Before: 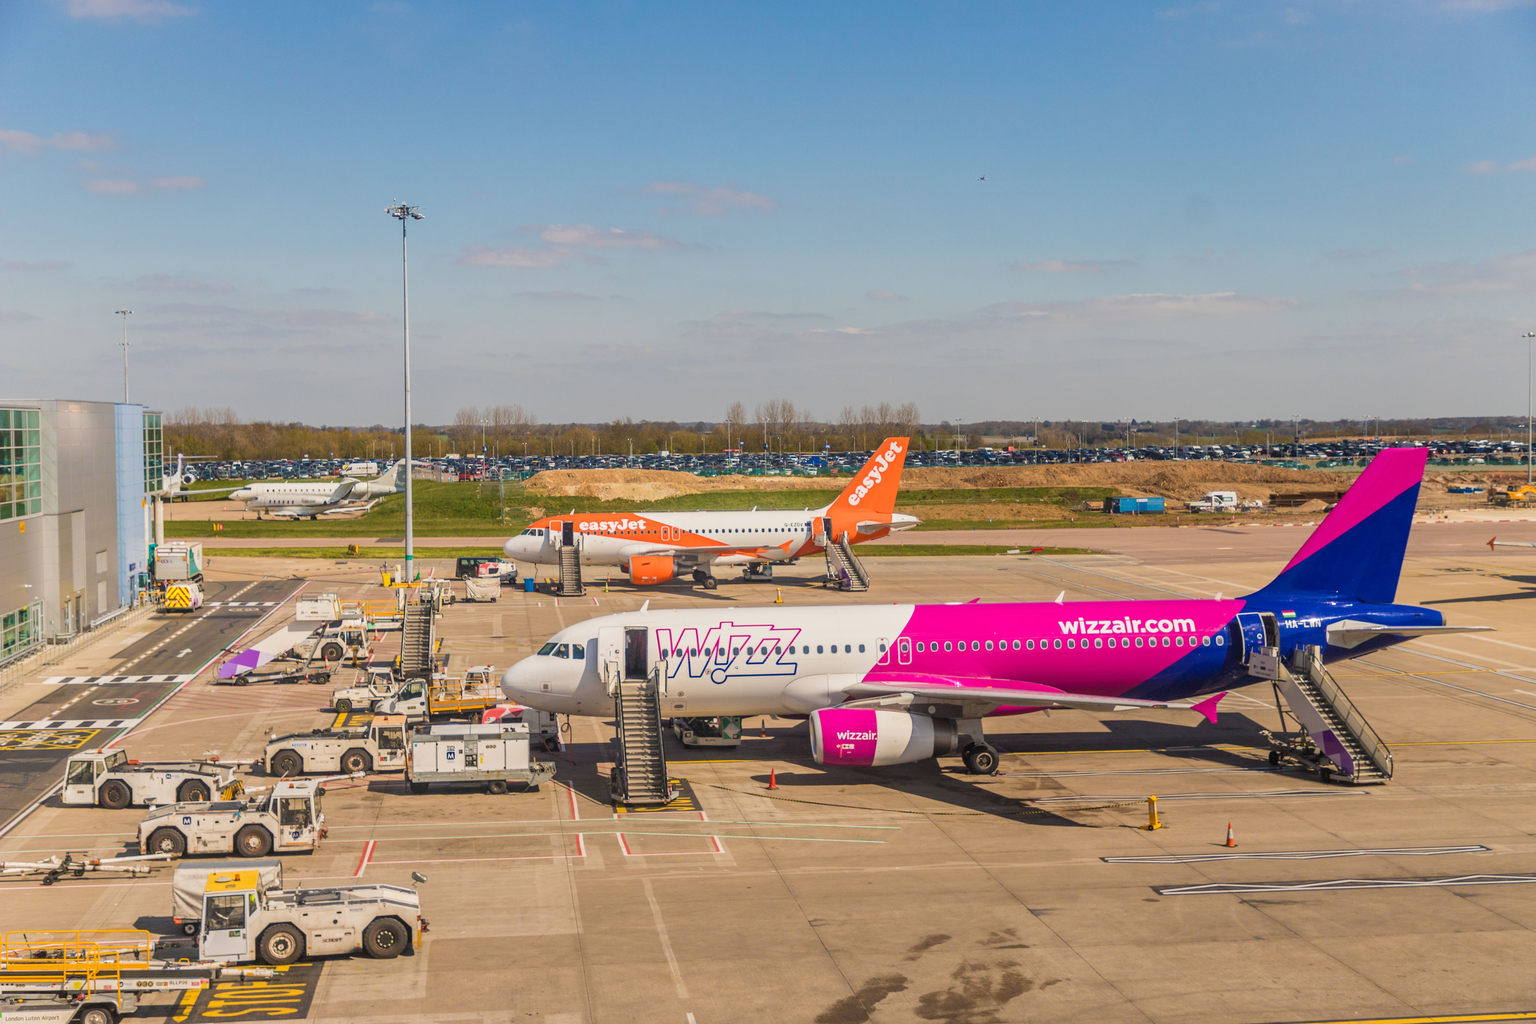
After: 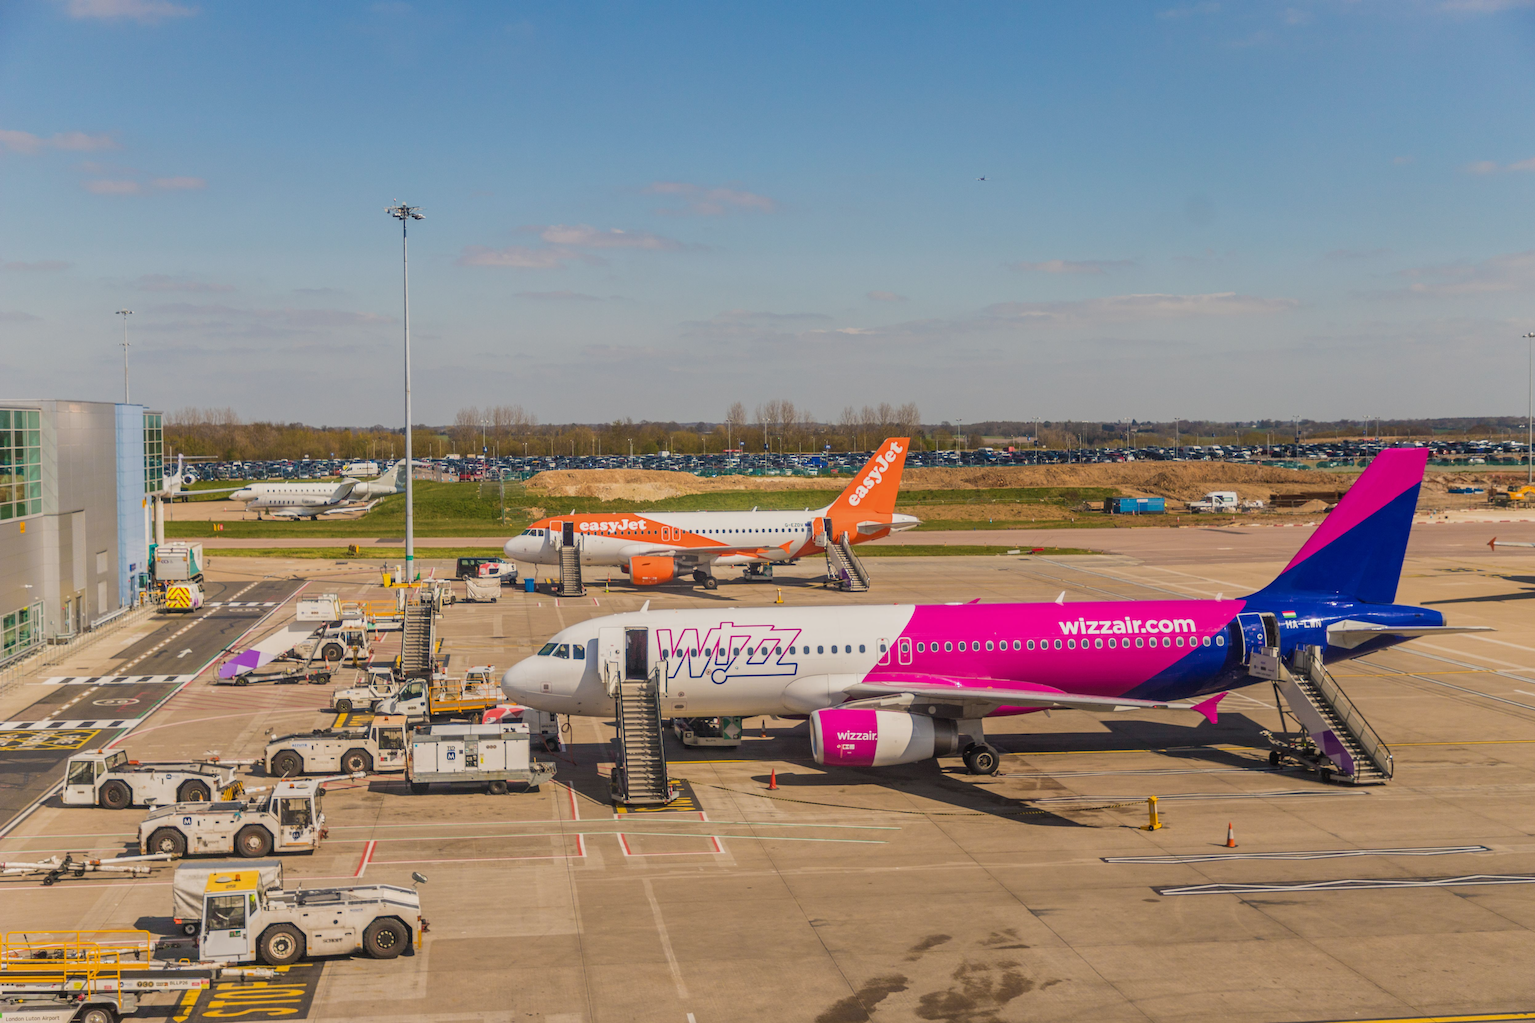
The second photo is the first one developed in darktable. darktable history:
exposure: exposure -0.212 EV, compensate exposure bias true, compensate highlight preservation false
